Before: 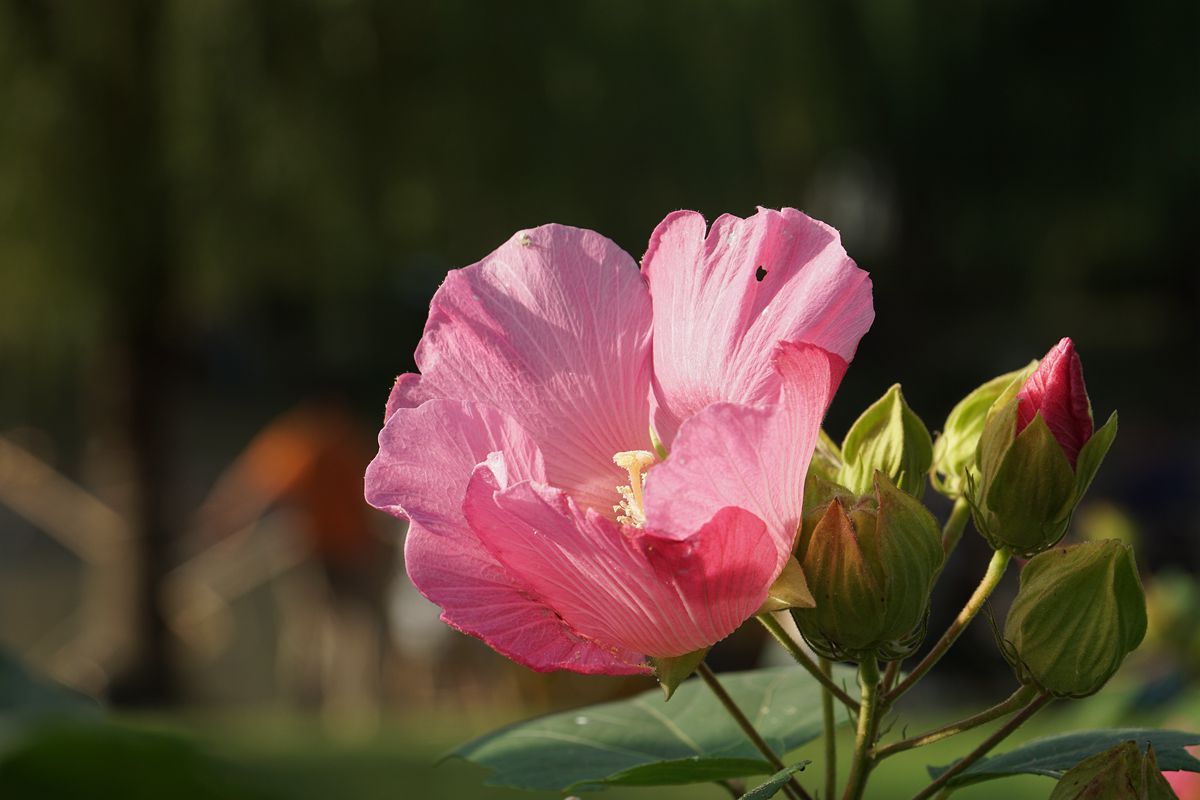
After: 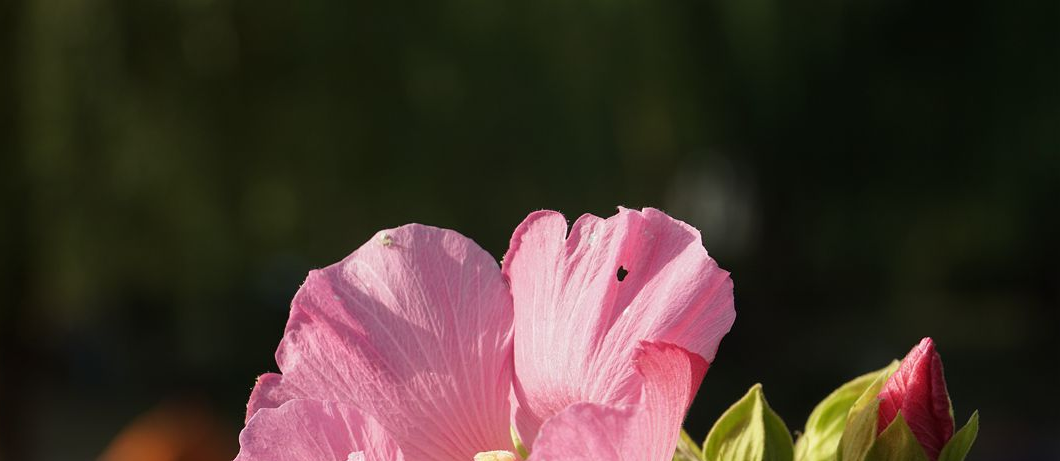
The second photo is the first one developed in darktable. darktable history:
crop and rotate: left 11.597%, bottom 42.279%
